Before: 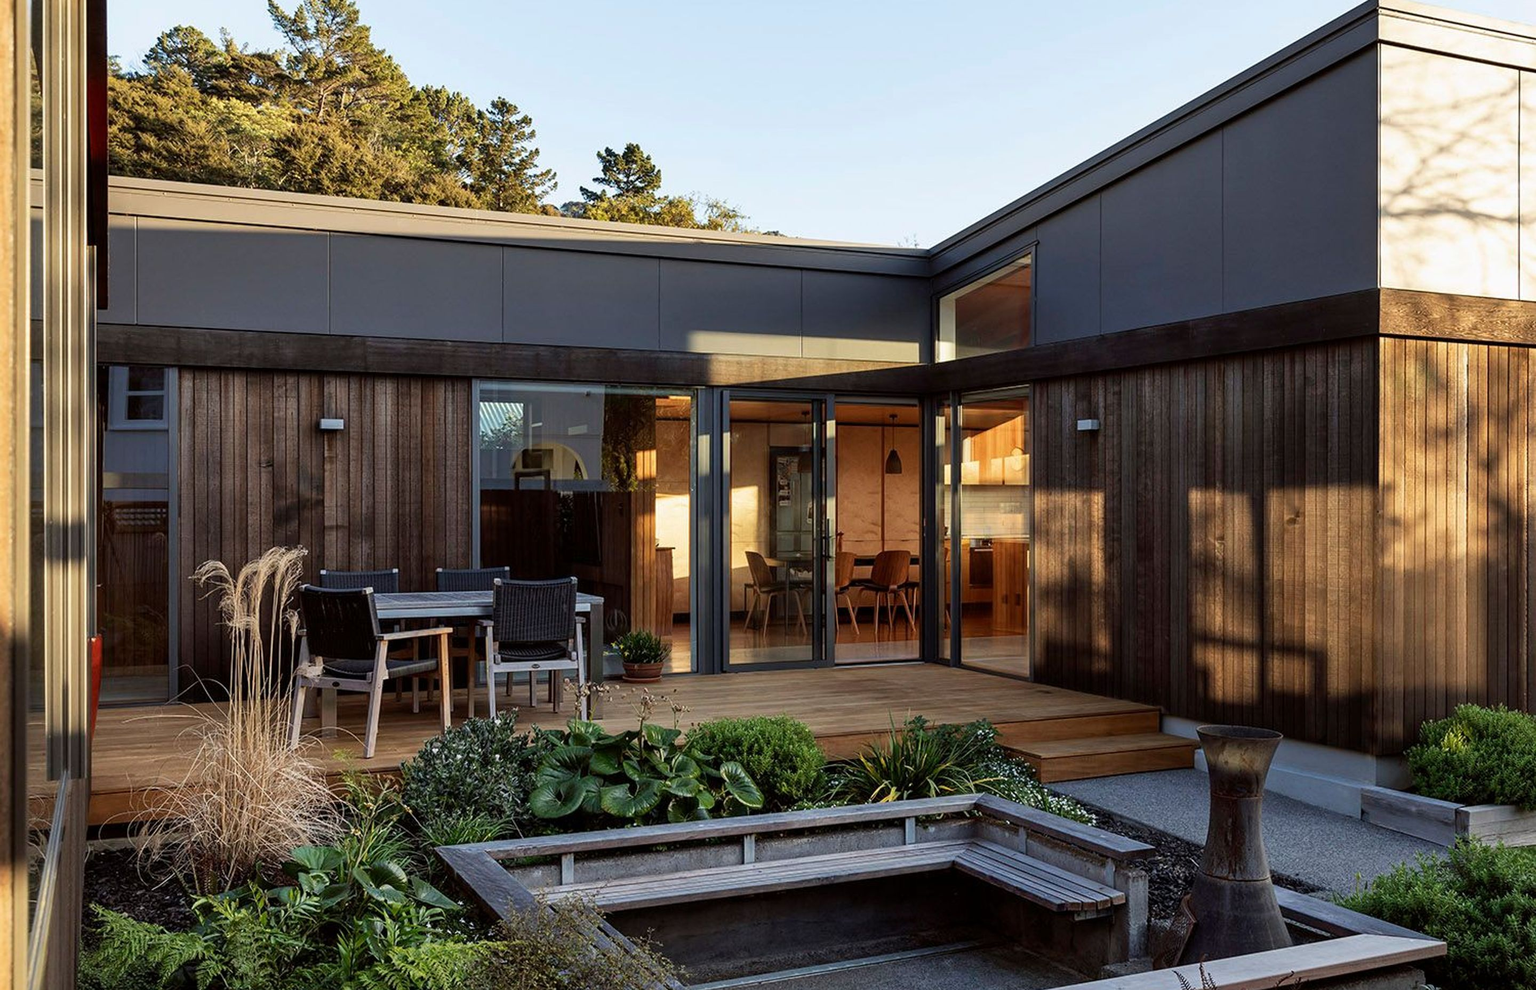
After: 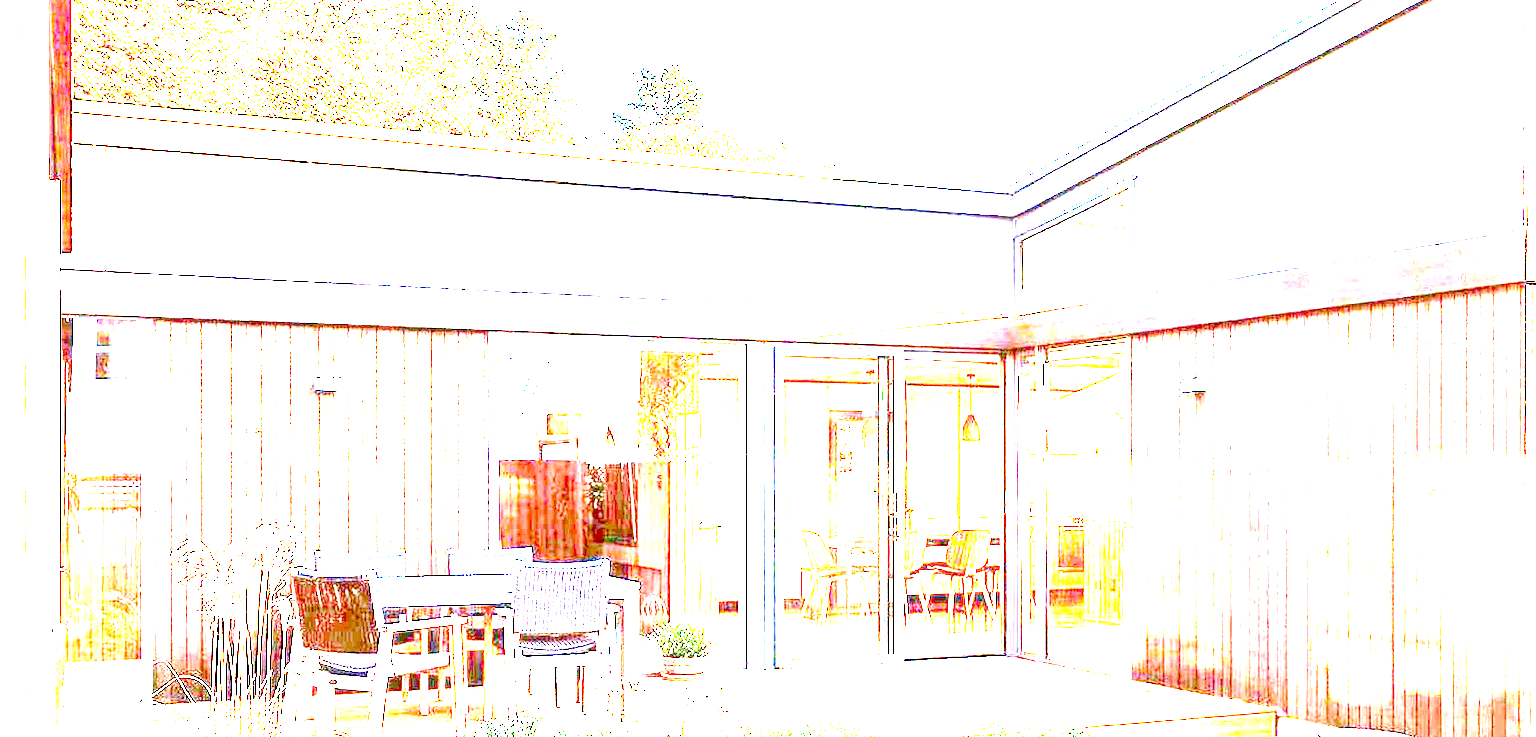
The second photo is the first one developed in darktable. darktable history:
crop: left 2.93%, top 8.899%, right 9.613%, bottom 25.942%
exposure: exposure 7.939 EV, compensate highlight preservation false
